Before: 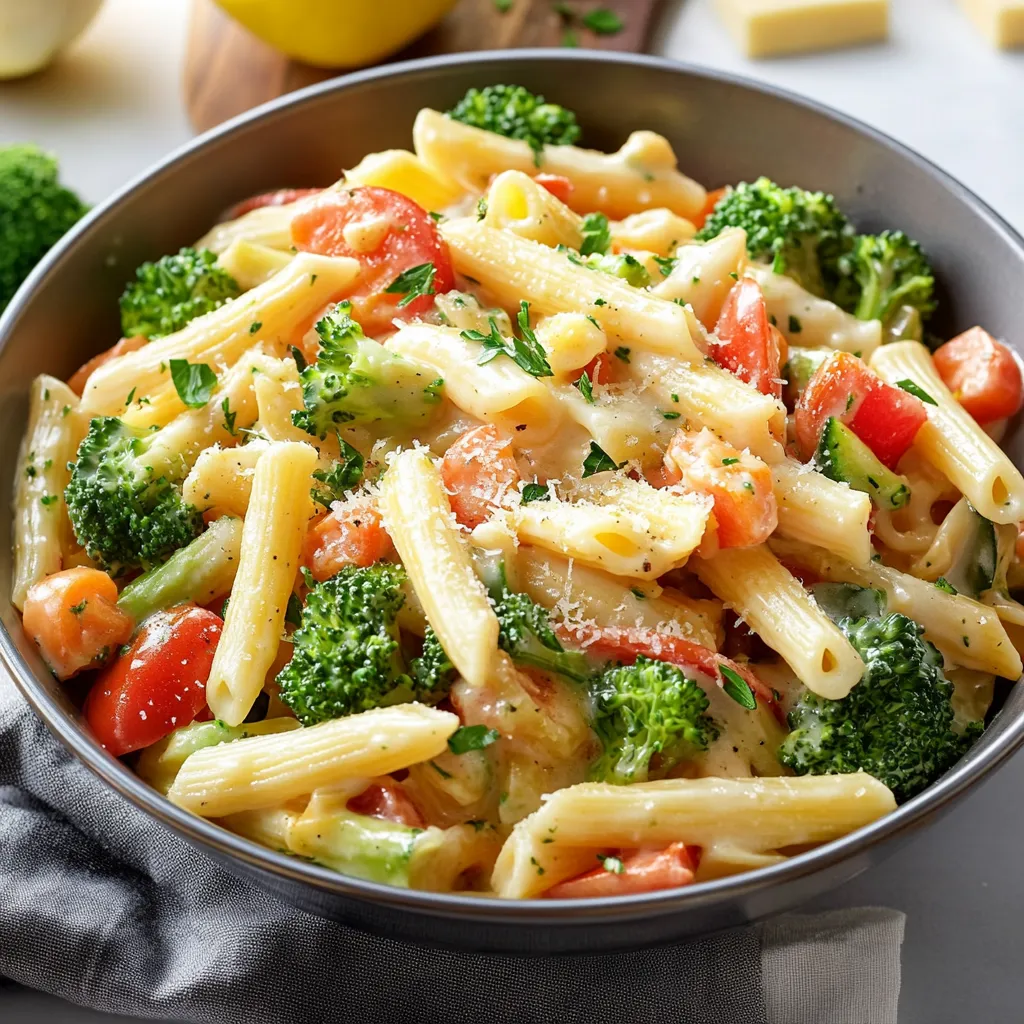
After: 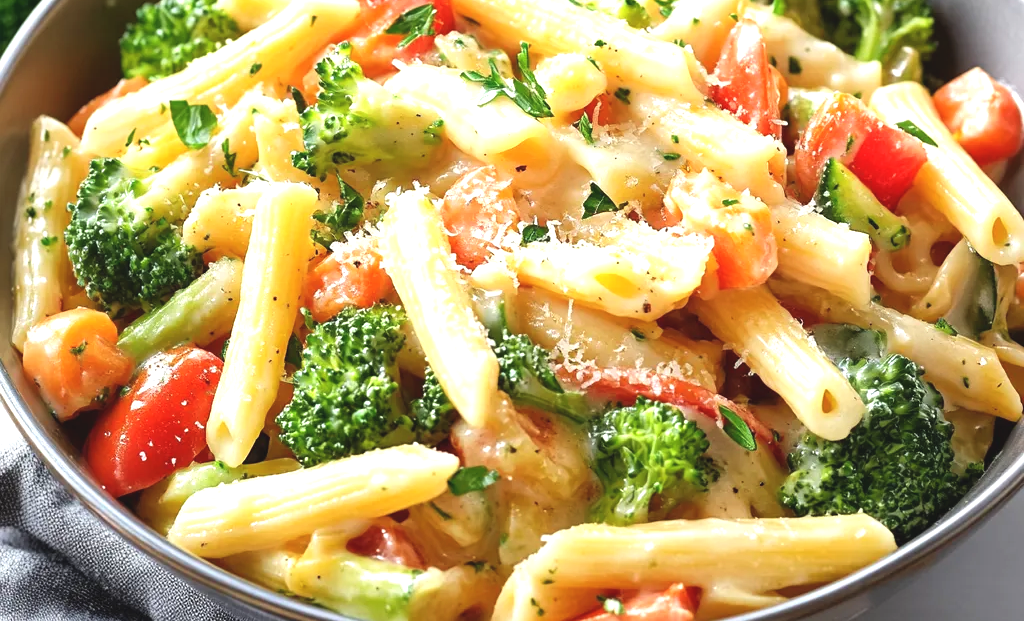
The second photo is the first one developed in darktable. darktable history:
tone equalizer: on, module defaults
crop and rotate: top 25.357%, bottom 13.942%
exposure: black level correction -0.005, exposure 0.622 EV, compensate highlight preservation false
